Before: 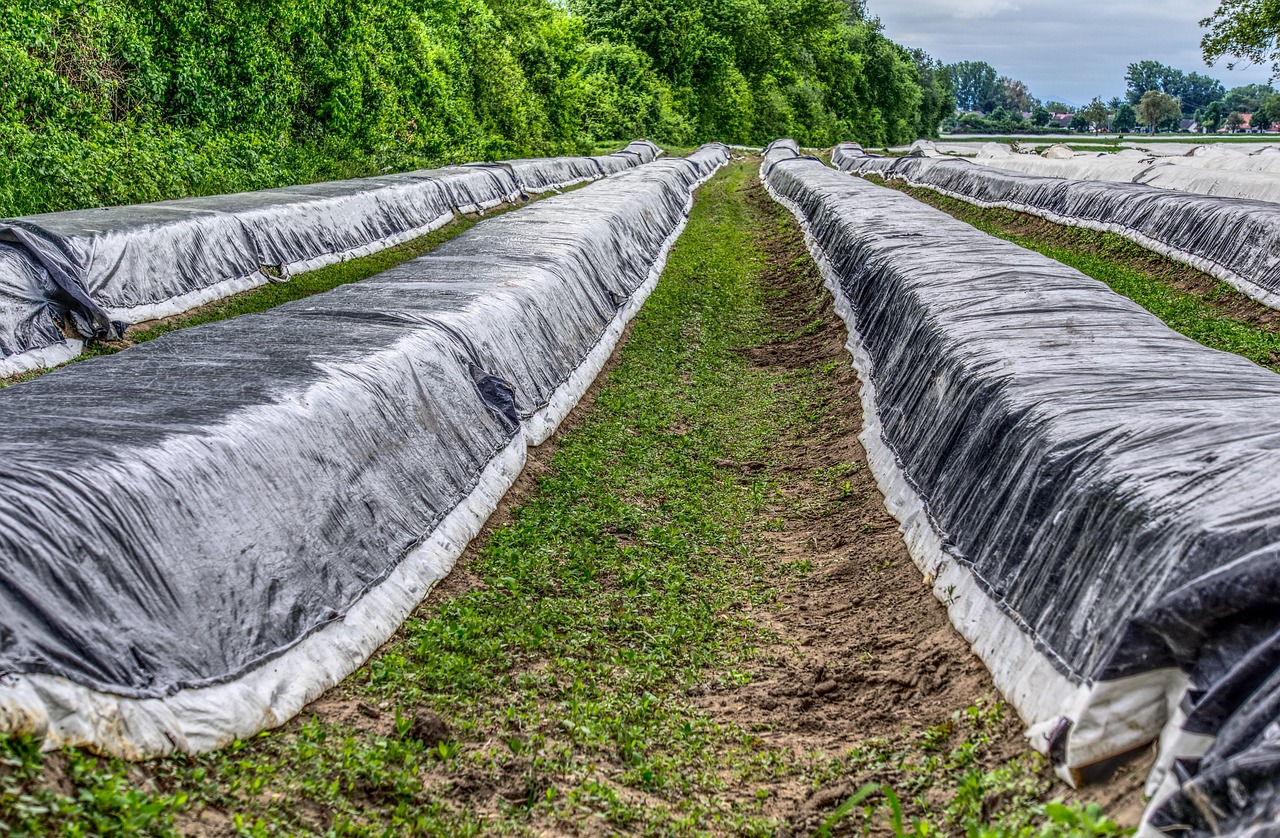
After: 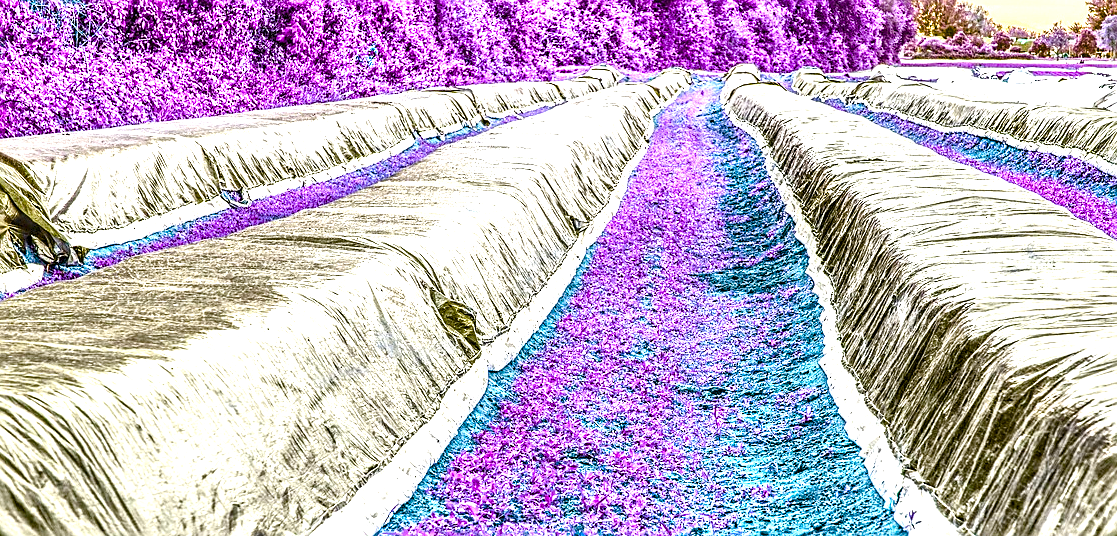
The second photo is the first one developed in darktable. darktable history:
crop: left 3.088%, top 8.969%, right 9.634%, bottom 26.975%
exposure: black level correction 0, exposure 1.703 EV, compensate highlight preservation false
color balance rgb: perceptual saturation grading › global saturation 20%, perceptual saturation grading › highlights -49.76%, perceptual saturation grading › shadows 24.671%, hue shift 178.29°, global vibrance 49.534%, contrast 0.836%
sharpen: on, module defaults
contrast brightness saturation: contrast 0.091, saturation 0.276
